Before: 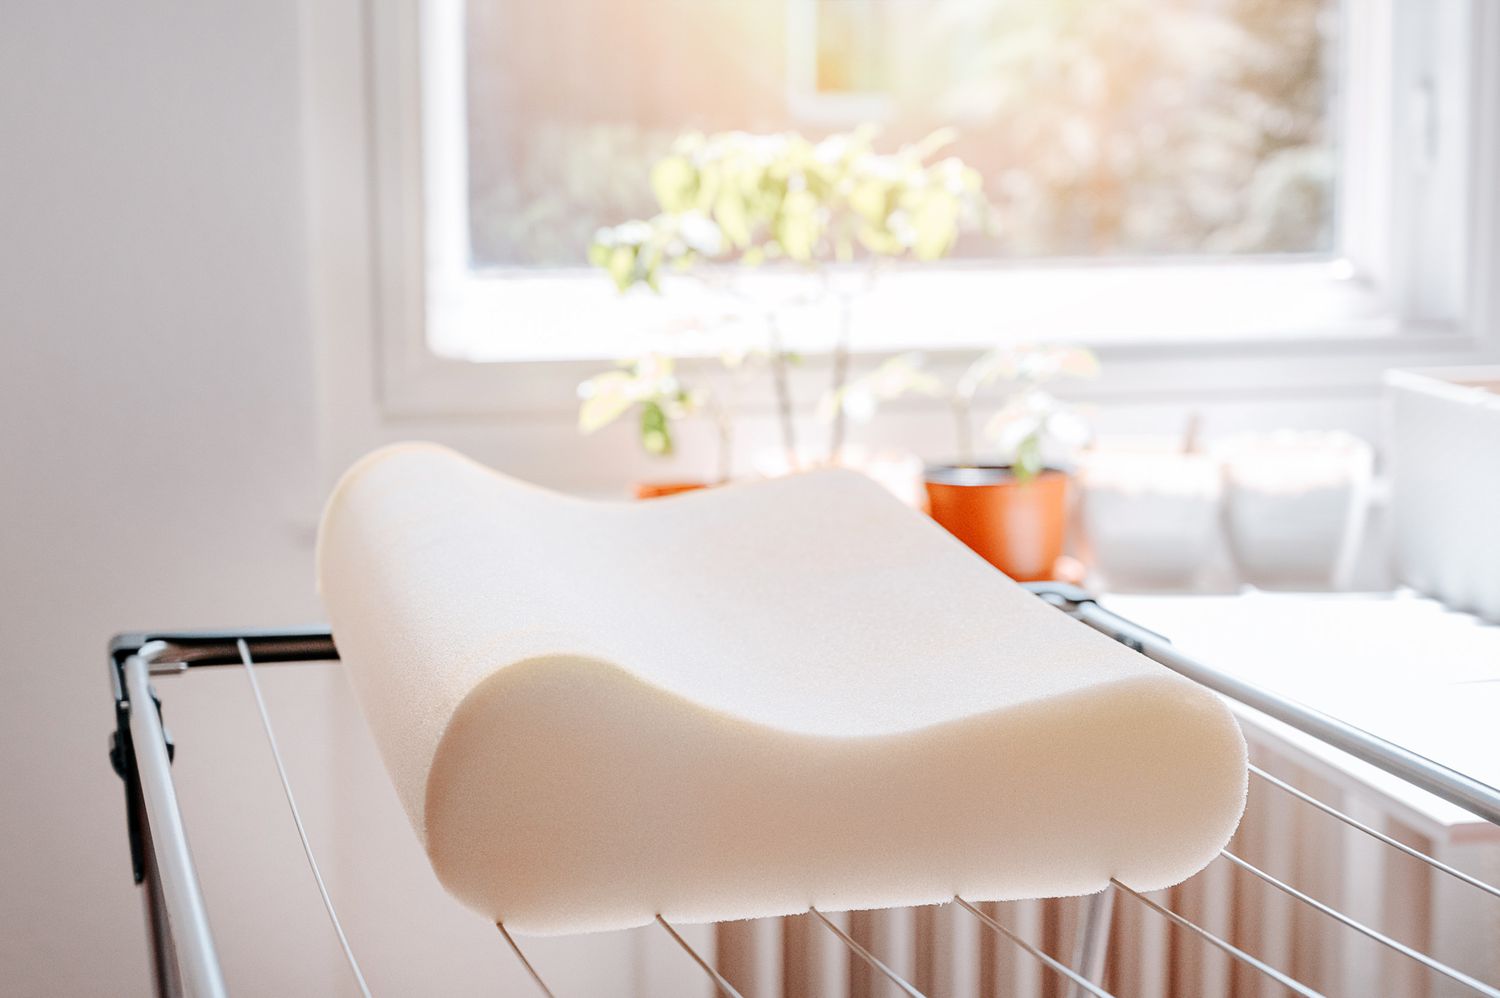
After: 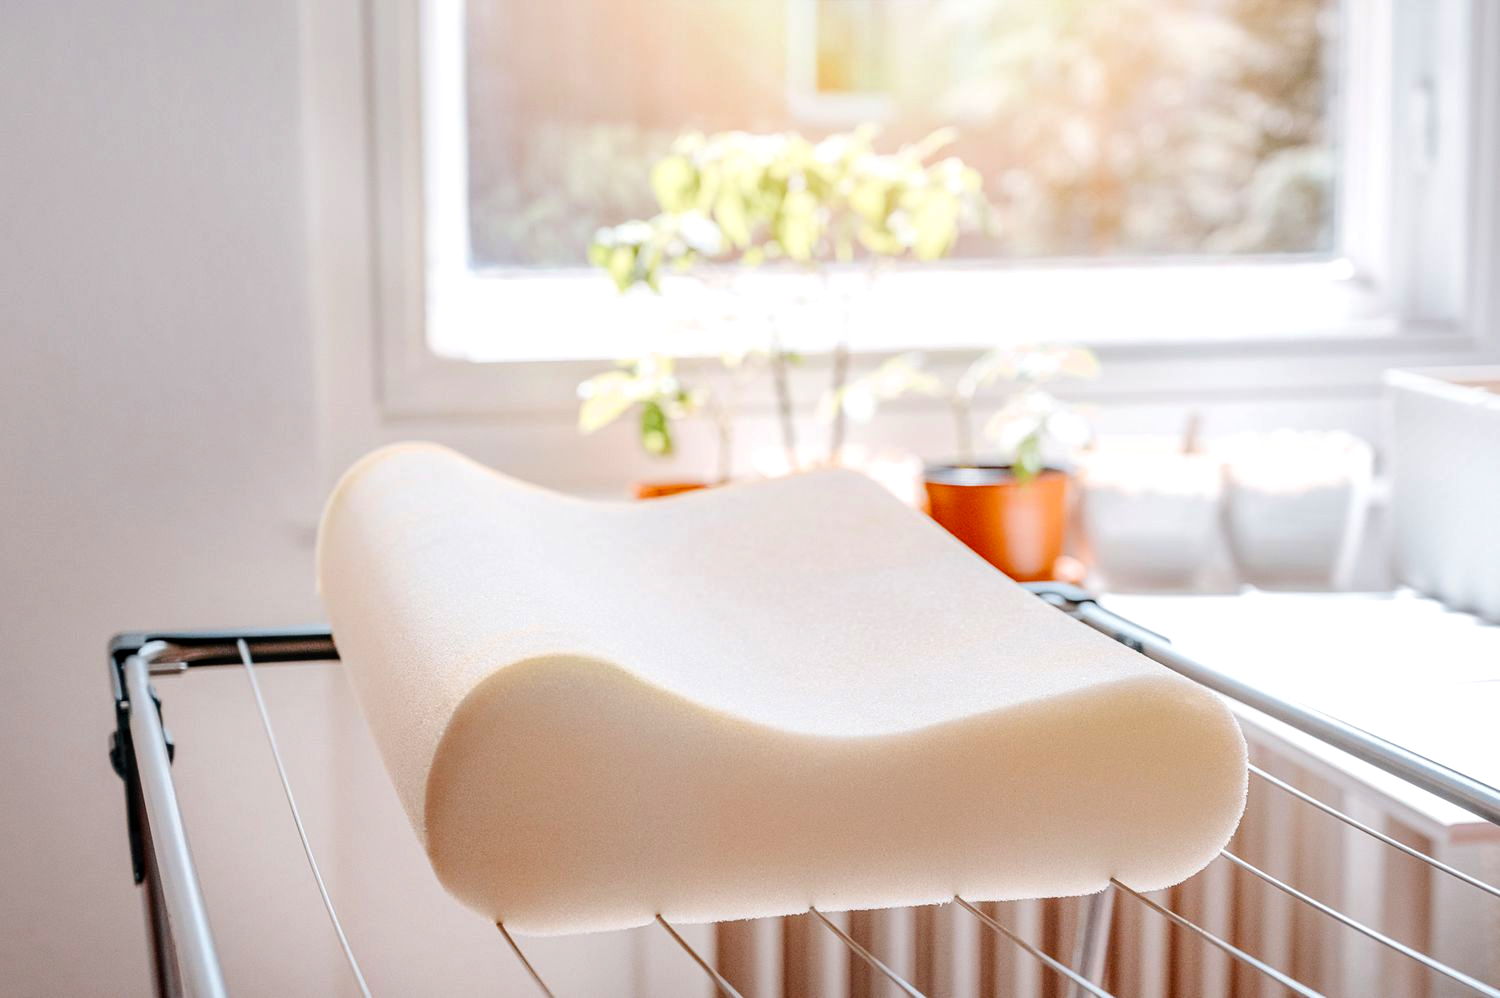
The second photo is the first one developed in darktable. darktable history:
local contrast: detail 130%
color balance rgb: perceptual saturation grading › global saturation 20%, global vibrance 20%
